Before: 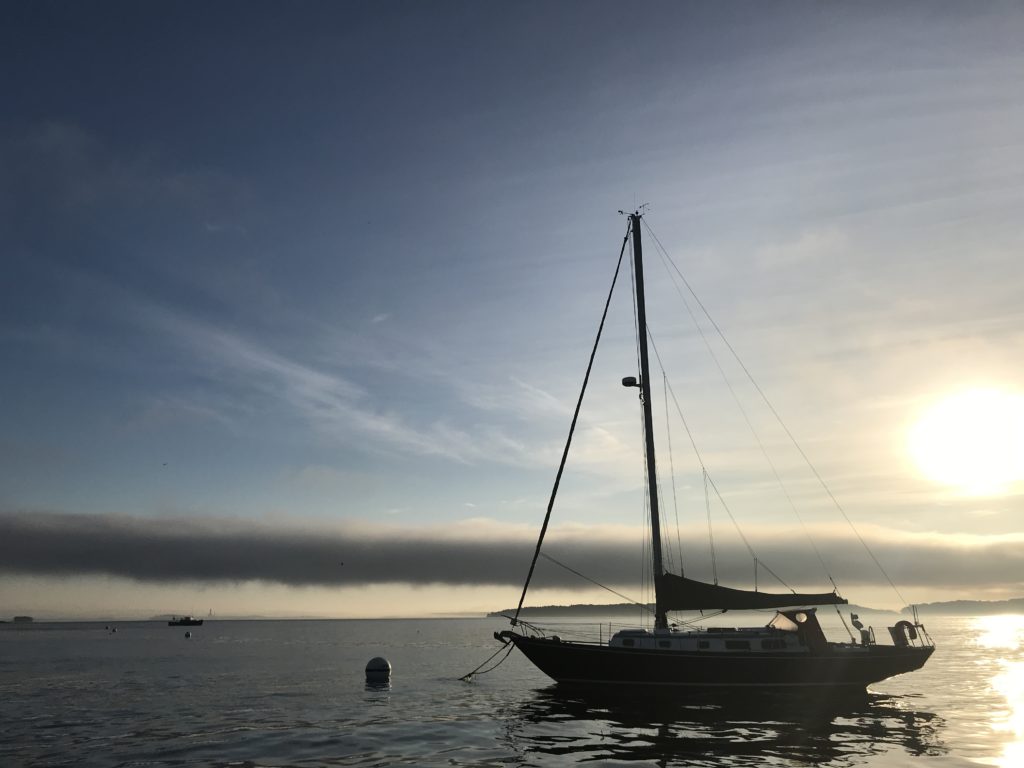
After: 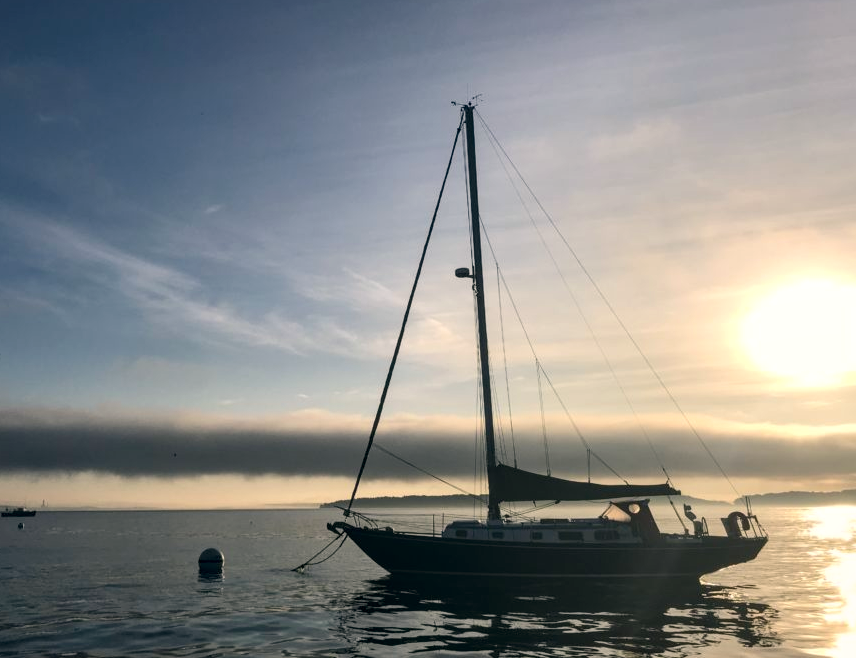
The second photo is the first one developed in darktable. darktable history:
color correction: highlights a* 5.38, highlights b* 5.3, shadows a* -4.26, shadows b* -5.11
crop: left 16.315%, top 14.246%
tone equalizer: on, module defaults
local contrast: on, module defaults
